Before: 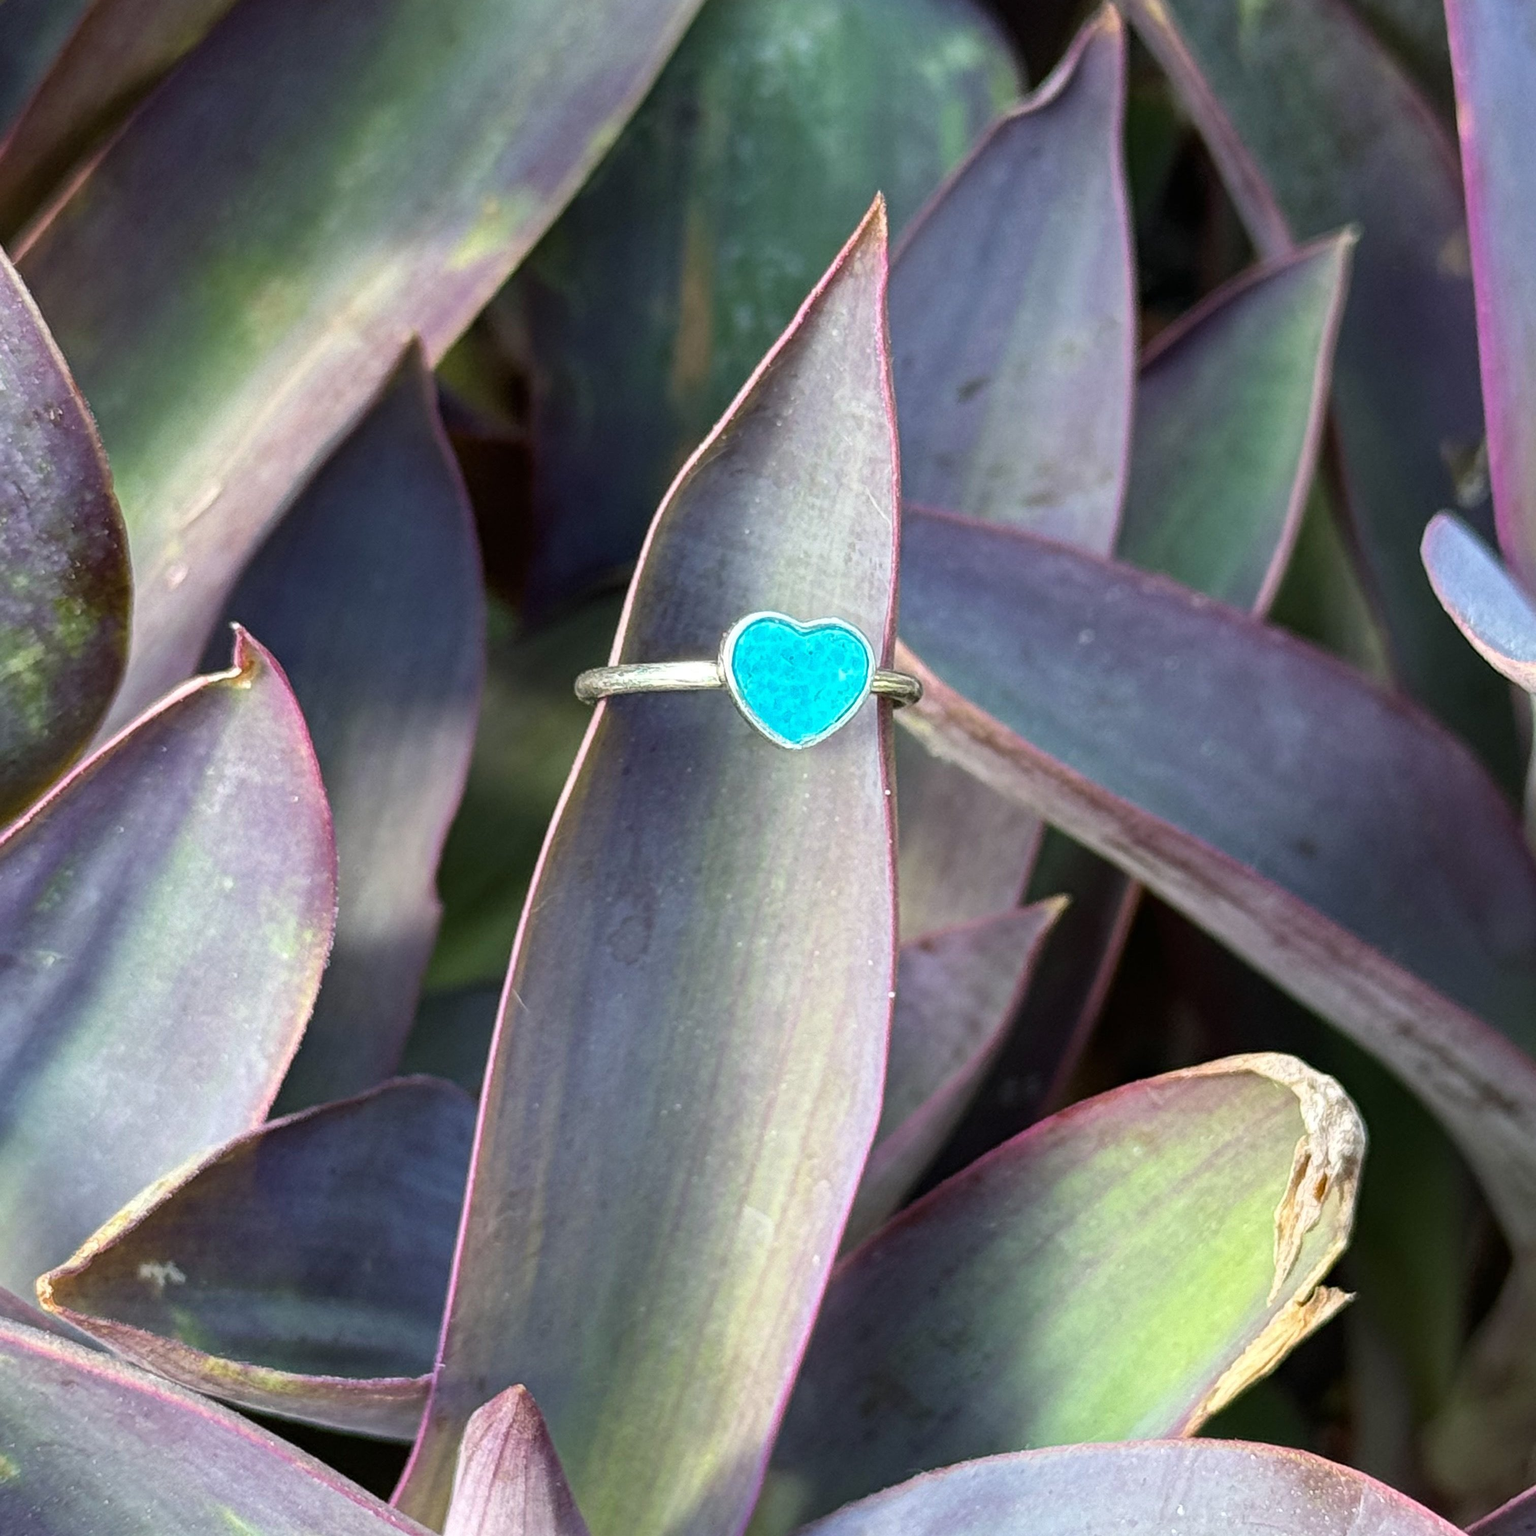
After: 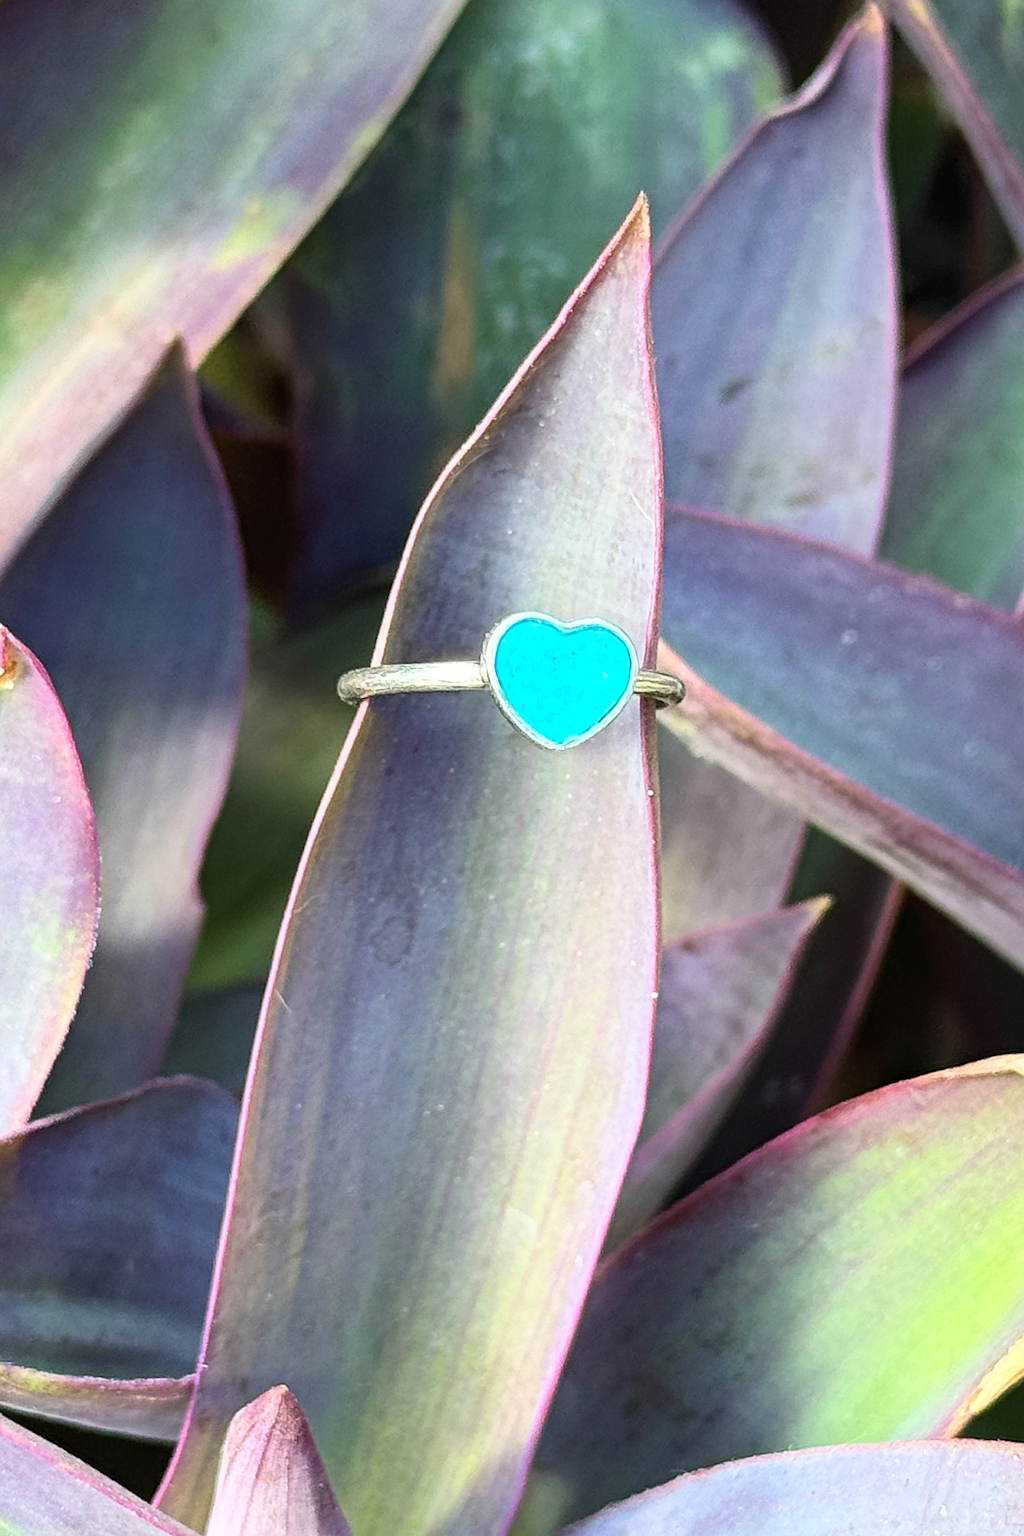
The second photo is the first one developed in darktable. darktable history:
sharpen: on, module defaults
contrast brightness saturation: contrast 0.196, brightness 0.169, saturation 0.218
crop and rotate: left 15.513%, right 17.807%
